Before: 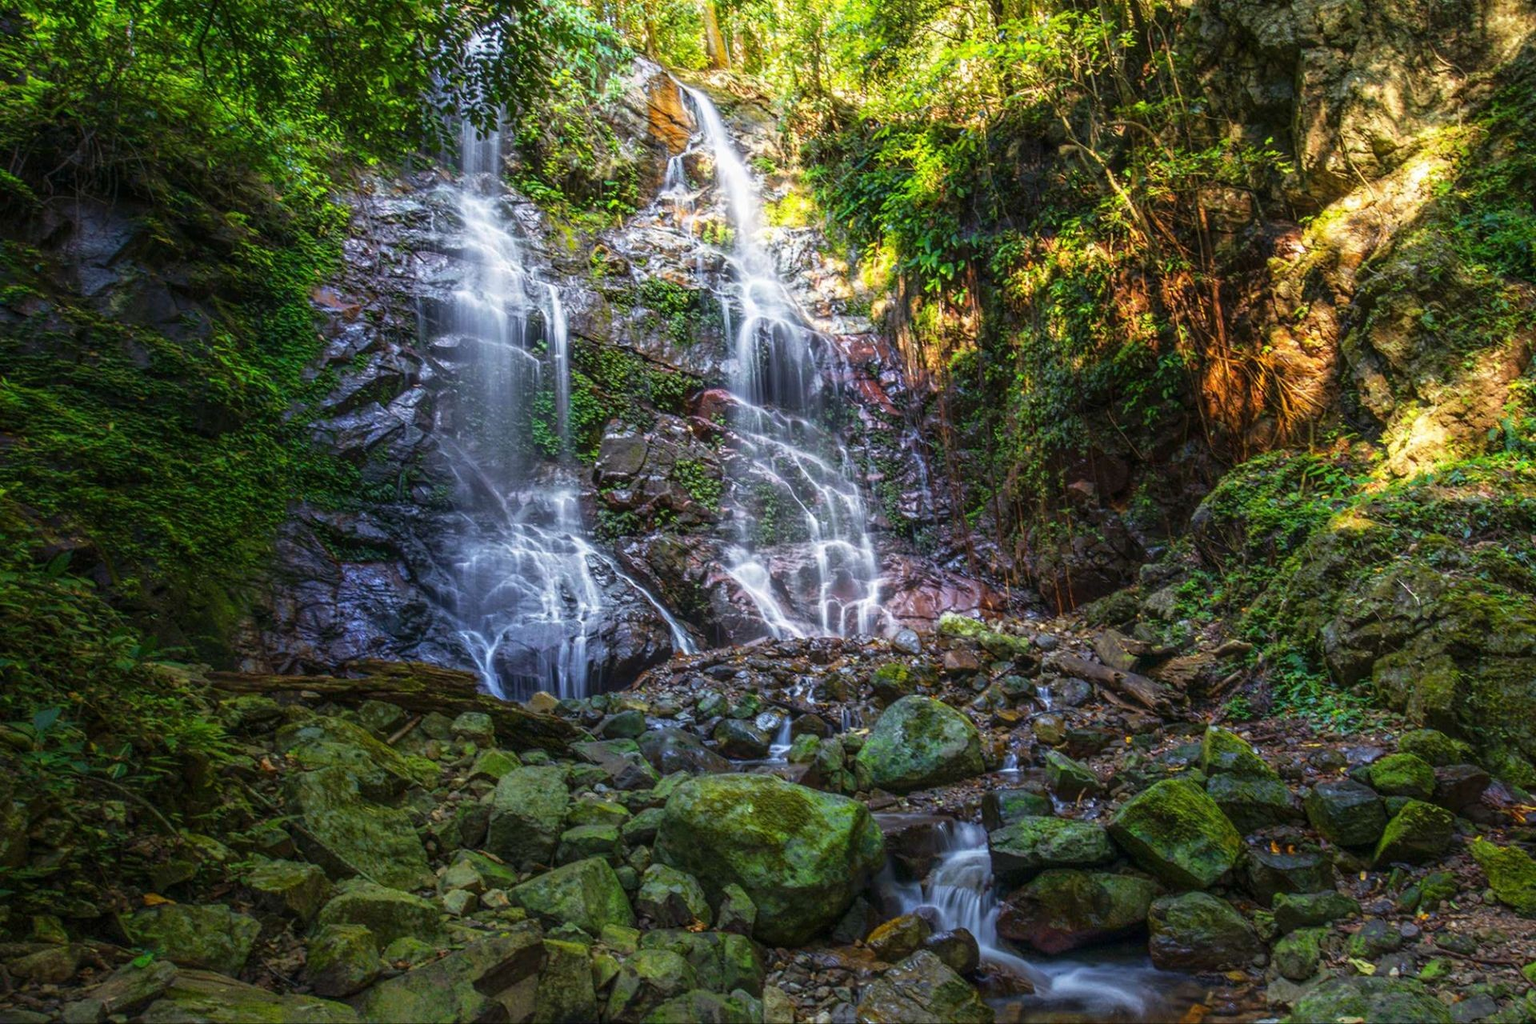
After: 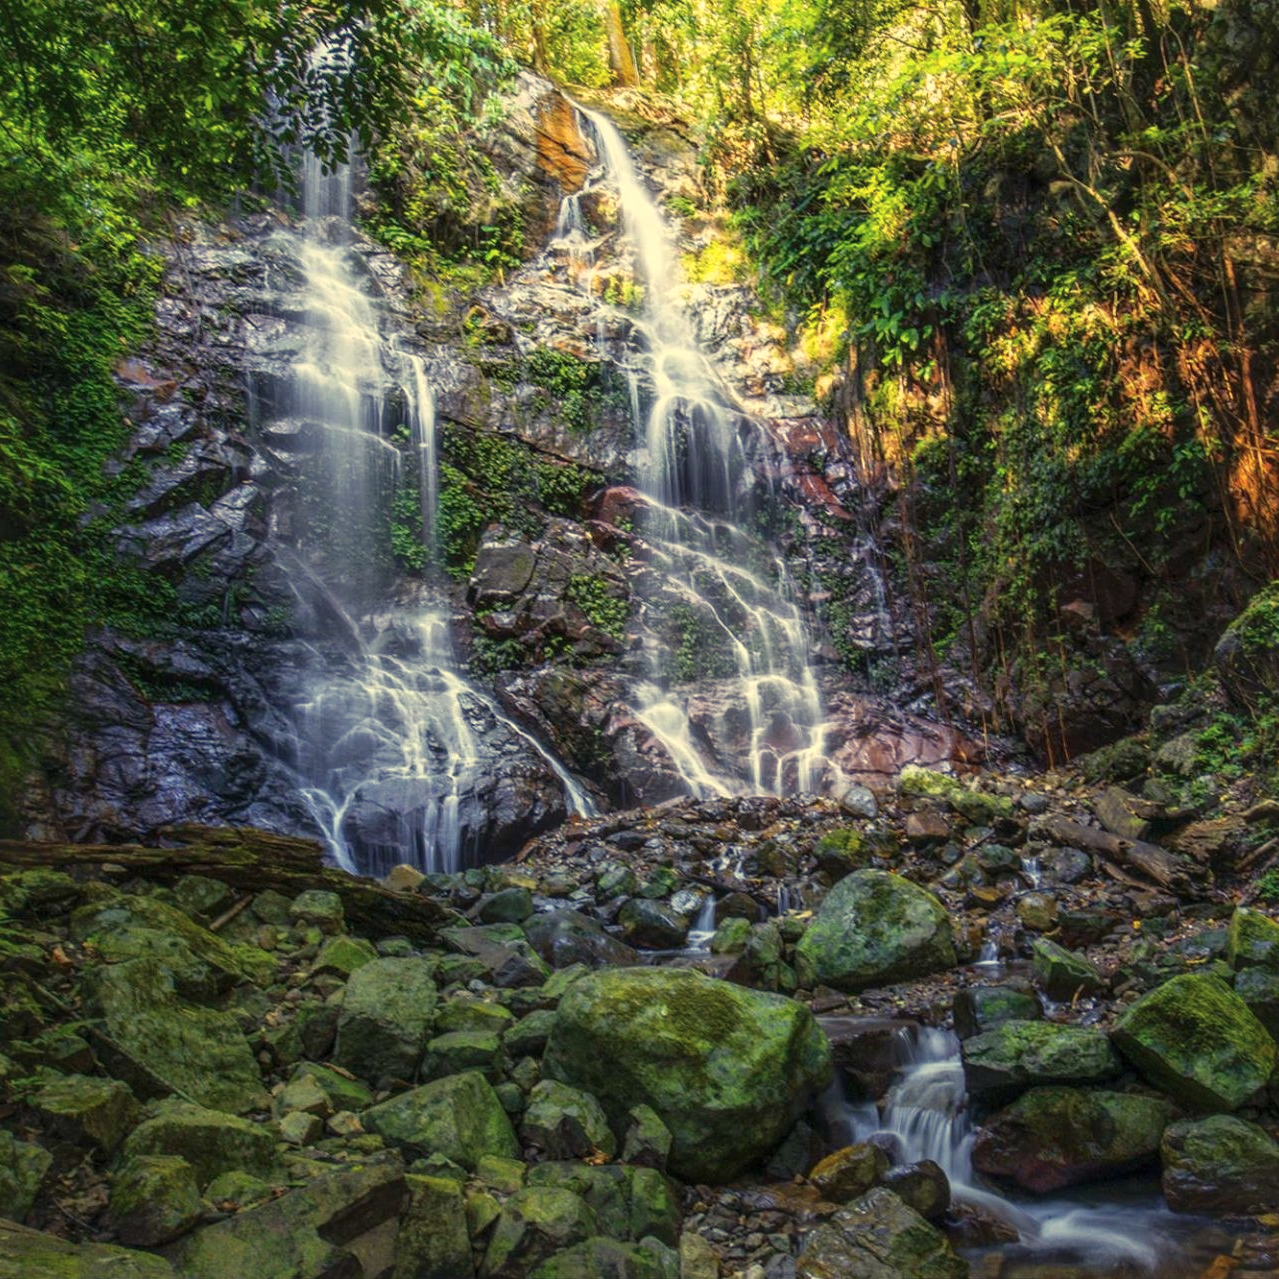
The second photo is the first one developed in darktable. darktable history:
color correction: highlights b* 3
color balance rgb: shadows lift › chroma 2%, shadows lift › hue 263°, highlights gain › chroma 8%, highlights gain › hue 84°, linear chroma grading › global chroma -15%, saturation formula JzAzBz (2021)
crop and rotate: left 14.292%, right 19.041%
tone equalizer: -8 EV -0.55 EV
shadows and highlights: shadows 62.66, white point adjustment 0.37, highlights -34.44, compress 83.82%
